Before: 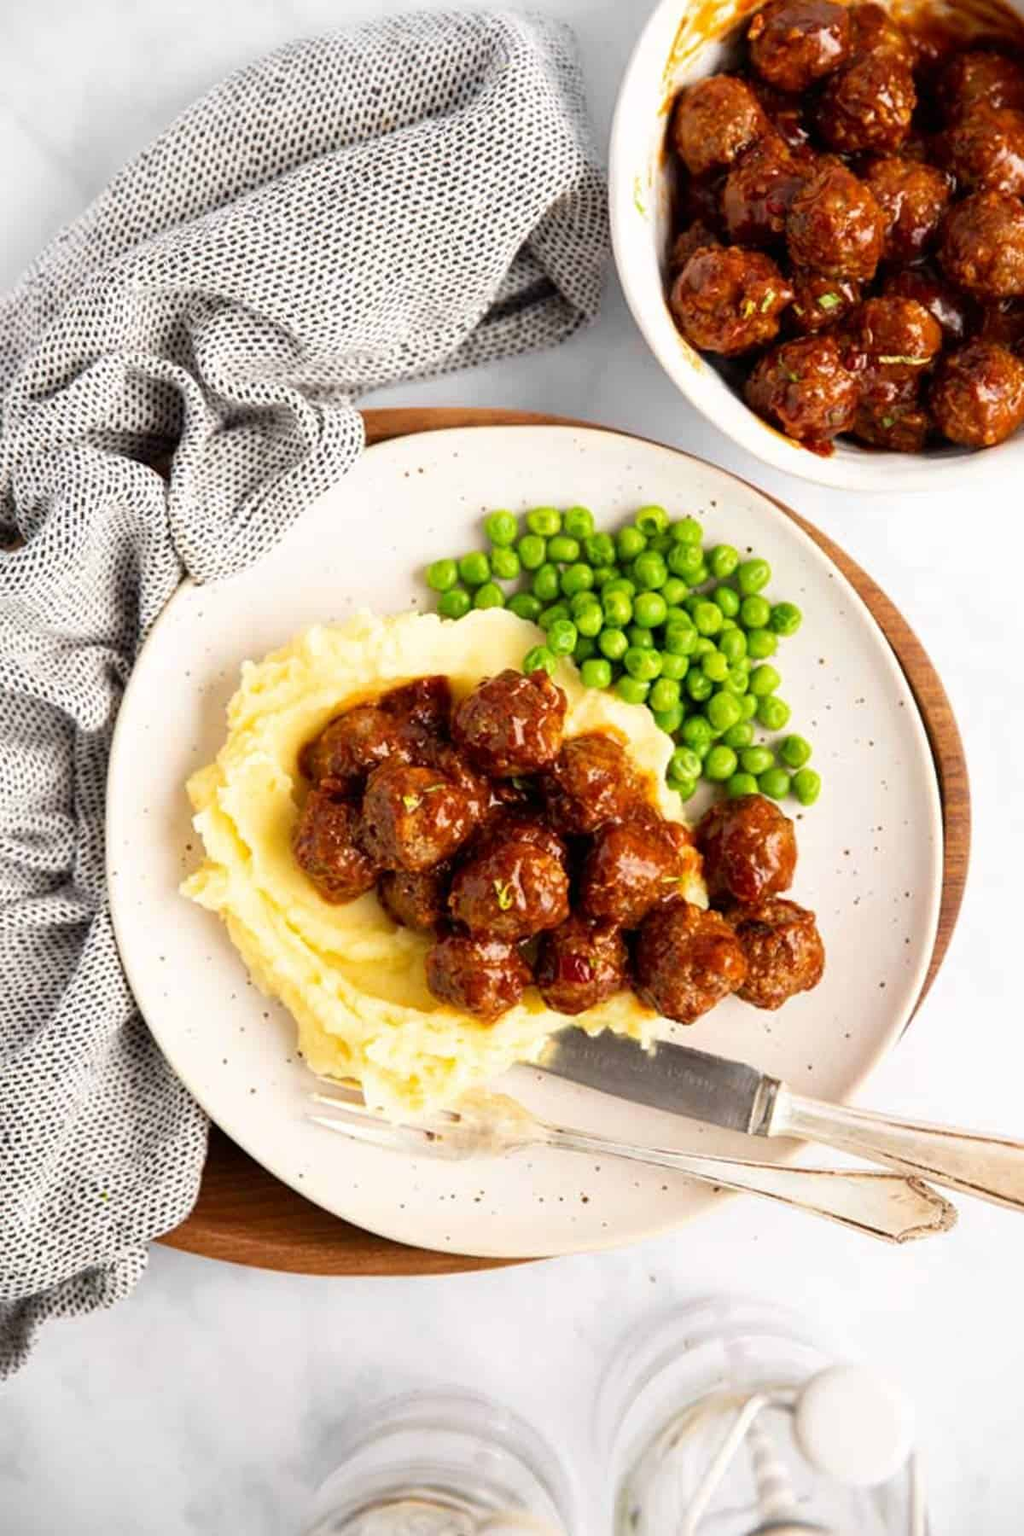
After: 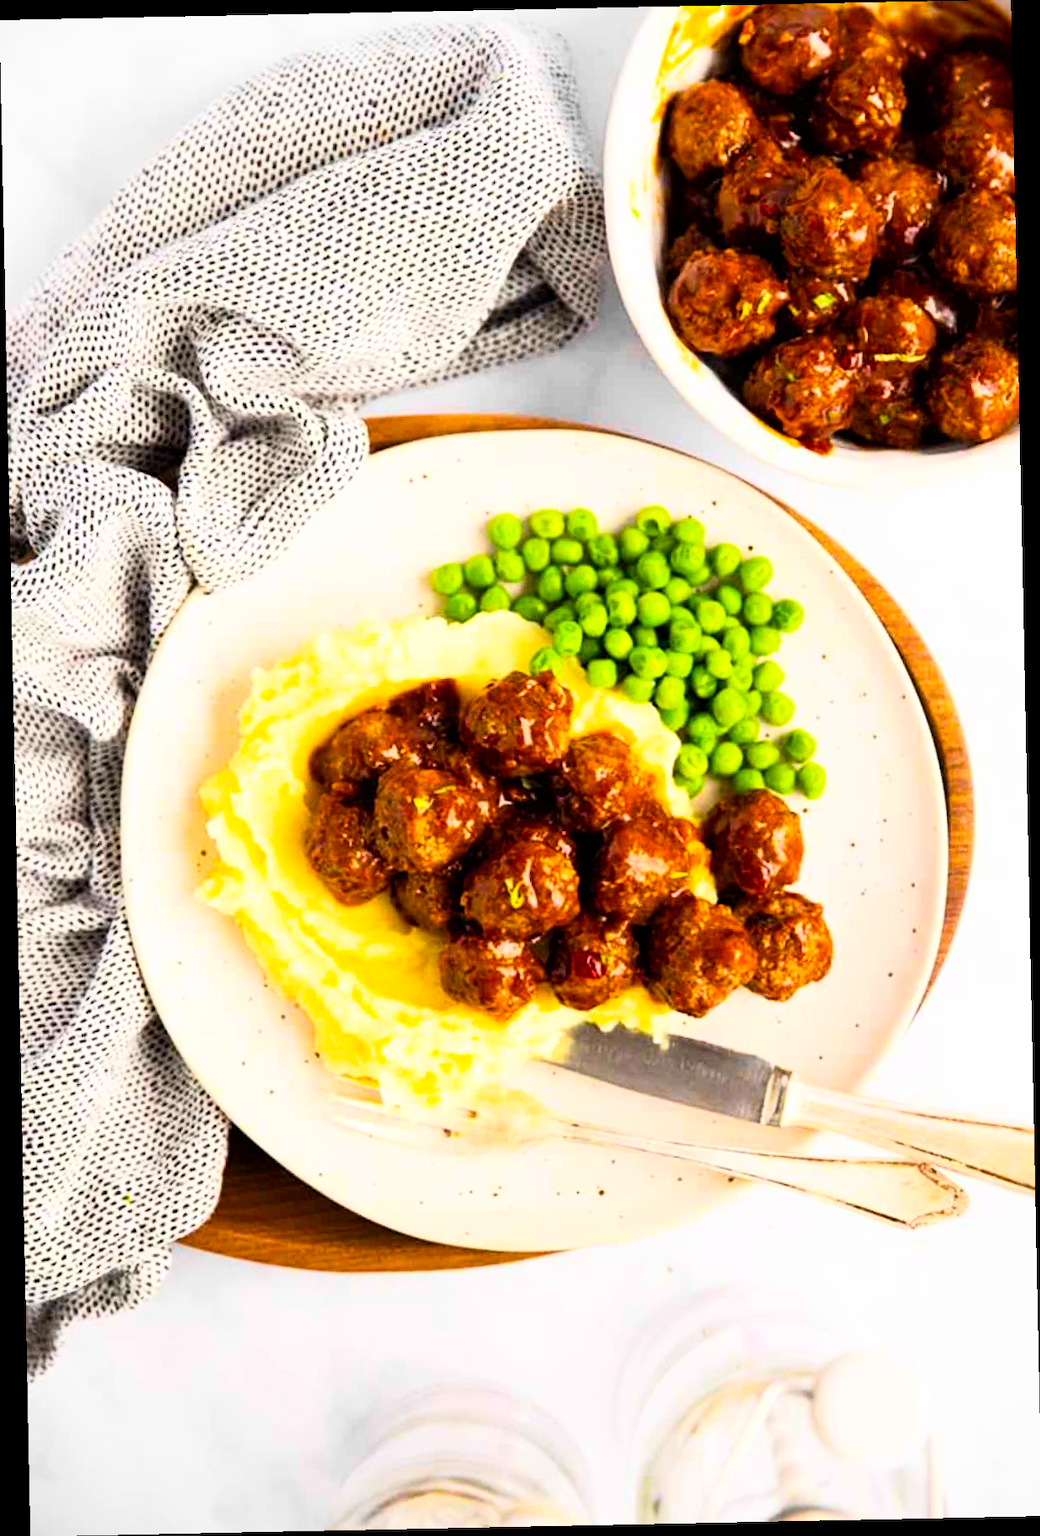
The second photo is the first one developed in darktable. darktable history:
base curve: curves: ch0 [(0, 0) (0.005, 0.002) (0.193, 0.295) (0.399, 0.664) (0.75, 0.928) (1, 1)]
rotate and perspective: rotation -1.17°, automatic cropping off
color balance rgb: perceptual saturation grading › global saturation 30%, global vibrance 20%
